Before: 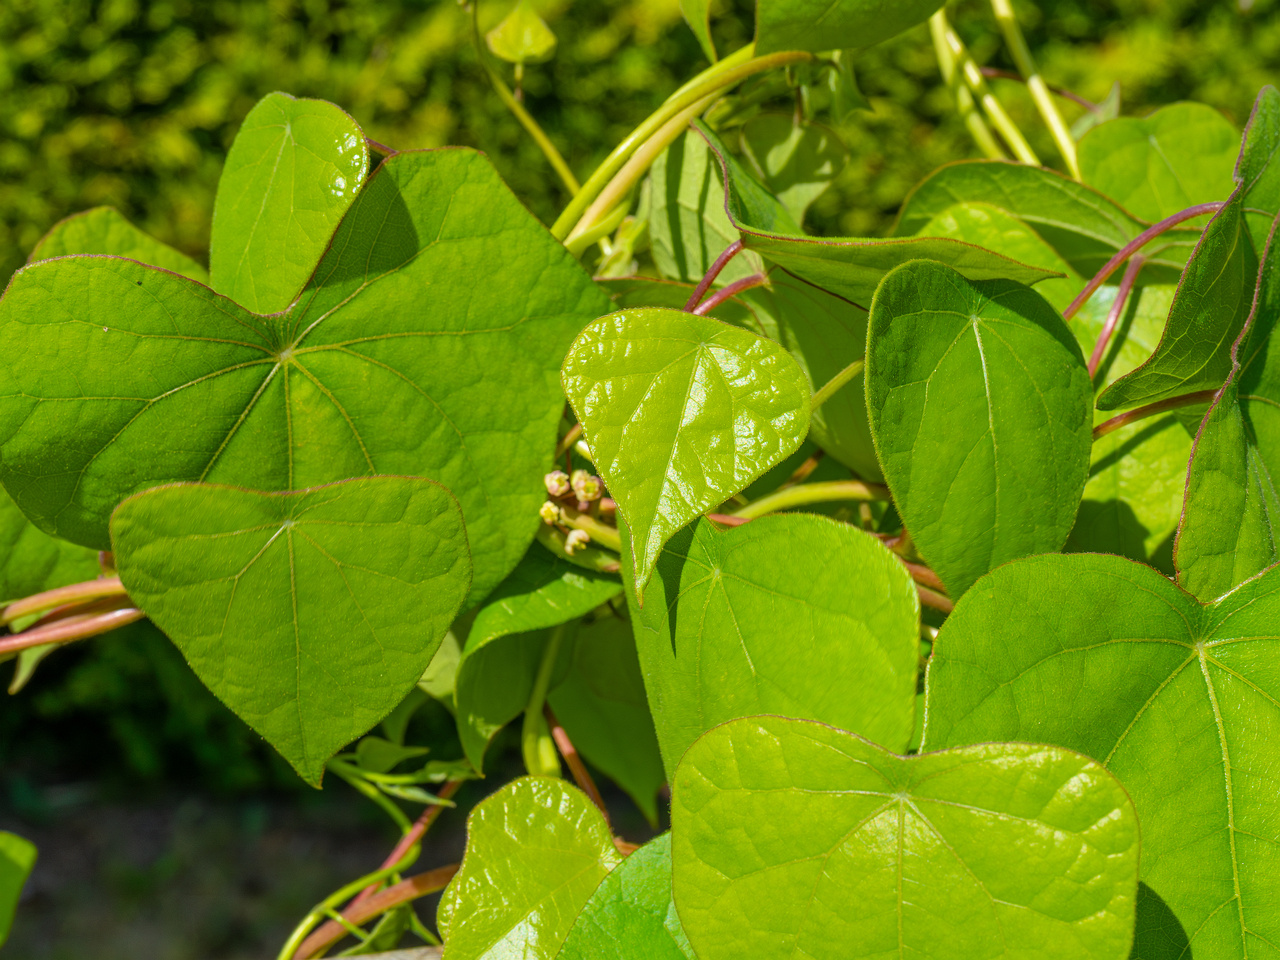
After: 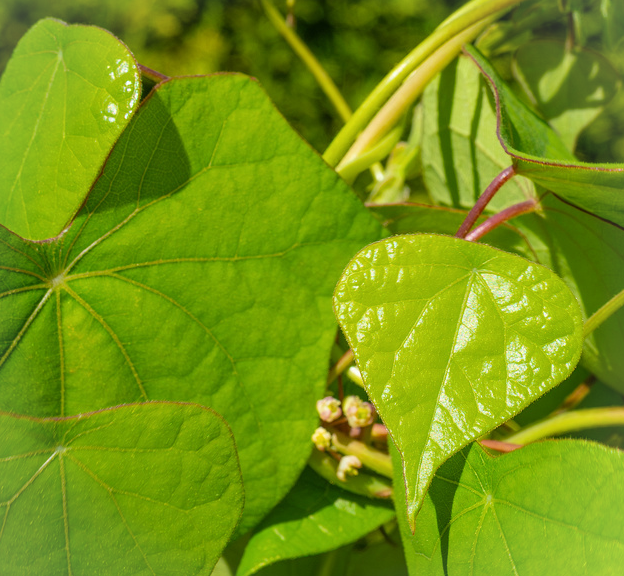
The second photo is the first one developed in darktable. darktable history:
tone curve: curves: ch0 [(0, 0) (0.584, 0.595) (1, 1)], preserve colors none
vignetting: fall-off start 91.63%, brightness 0.049, saturation -0.001, unbound false
crop: left 17.834%, top 7.72%, right 33.026%, bottom 32.218%
